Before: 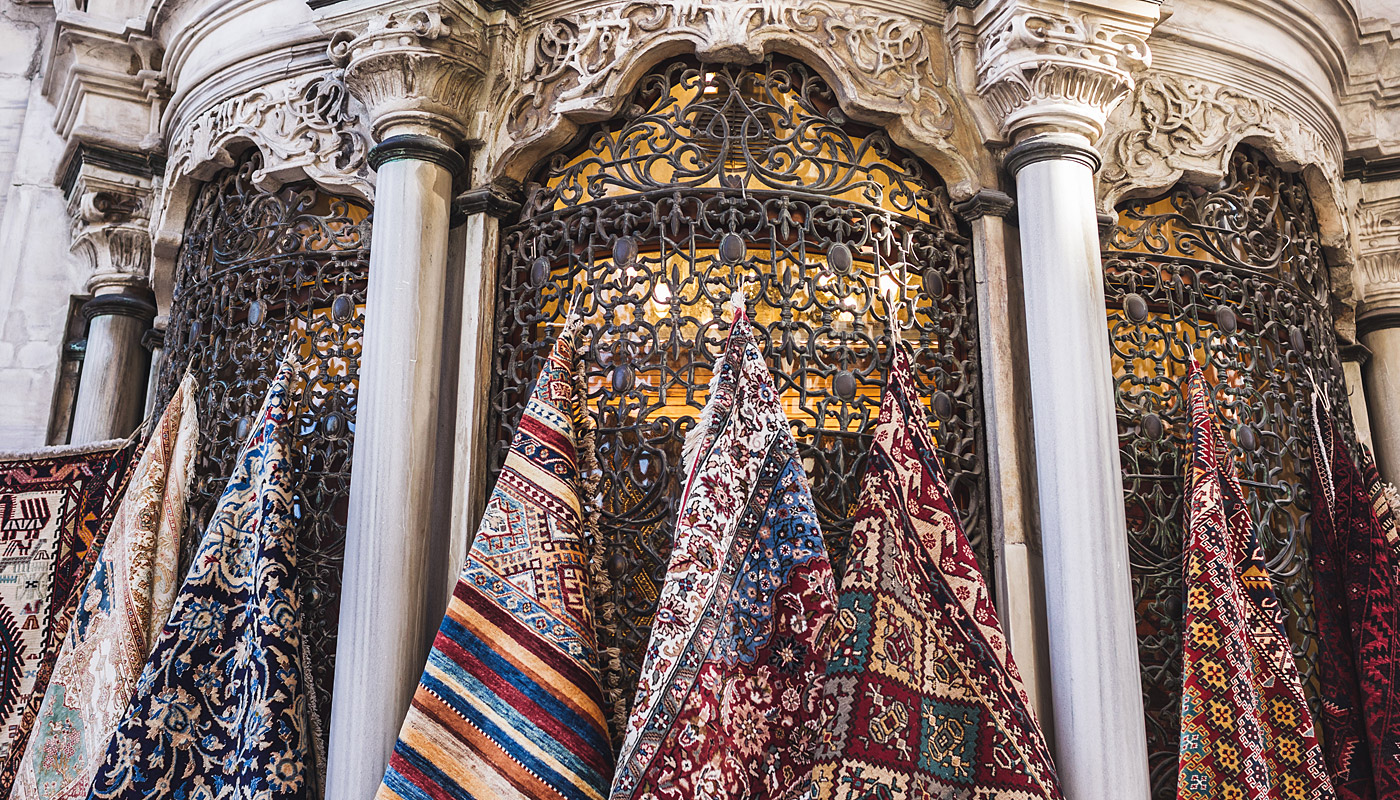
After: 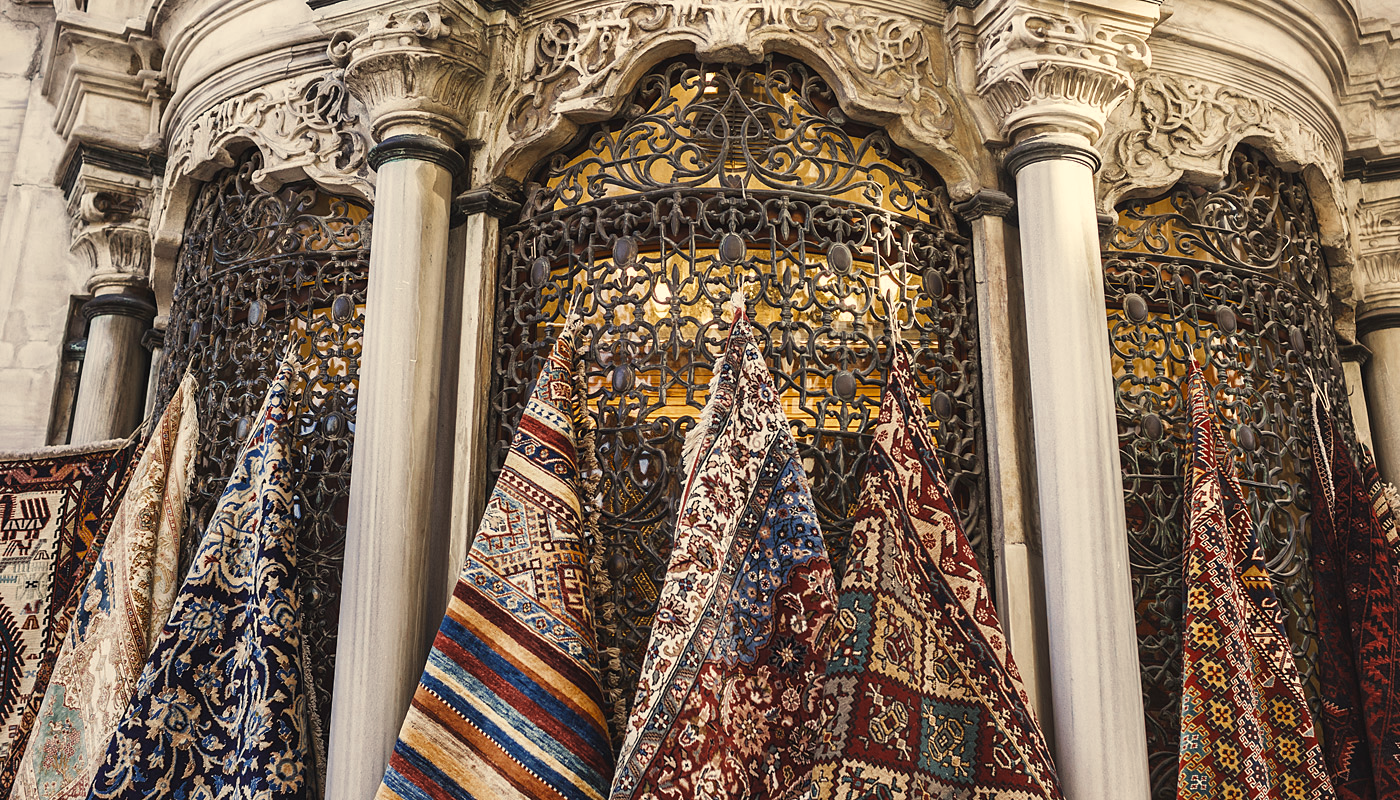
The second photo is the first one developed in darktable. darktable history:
color zones: curves: ch0 [(0, 0.5) (0.125, 0.4) (0.25, 0.5) (0.375, 0.4) (0.5, 0.4) (0.625, 0.35) (0.75, 0.35) (0.875, 0.5)]; ch1 [(0, 0.35) (0.125, 0.45) (0.25, 0.35) (0.375, 0.35) (0.5, 0.35) (0.625, 0.35) (0.75, 0.45) (0.875, 0.35)]; ch2 [(0, 0.6) (0.125, 0.5) (0.25, 0.5) (0.375, 0.6) (0.5, 0.6) (0.625, 0.5) (0.75, 0.5) (0.875, 0.5)]
exposure: compensate highlight preservation false
color correction: highlights a* 2.72, highlights b* 22.8
